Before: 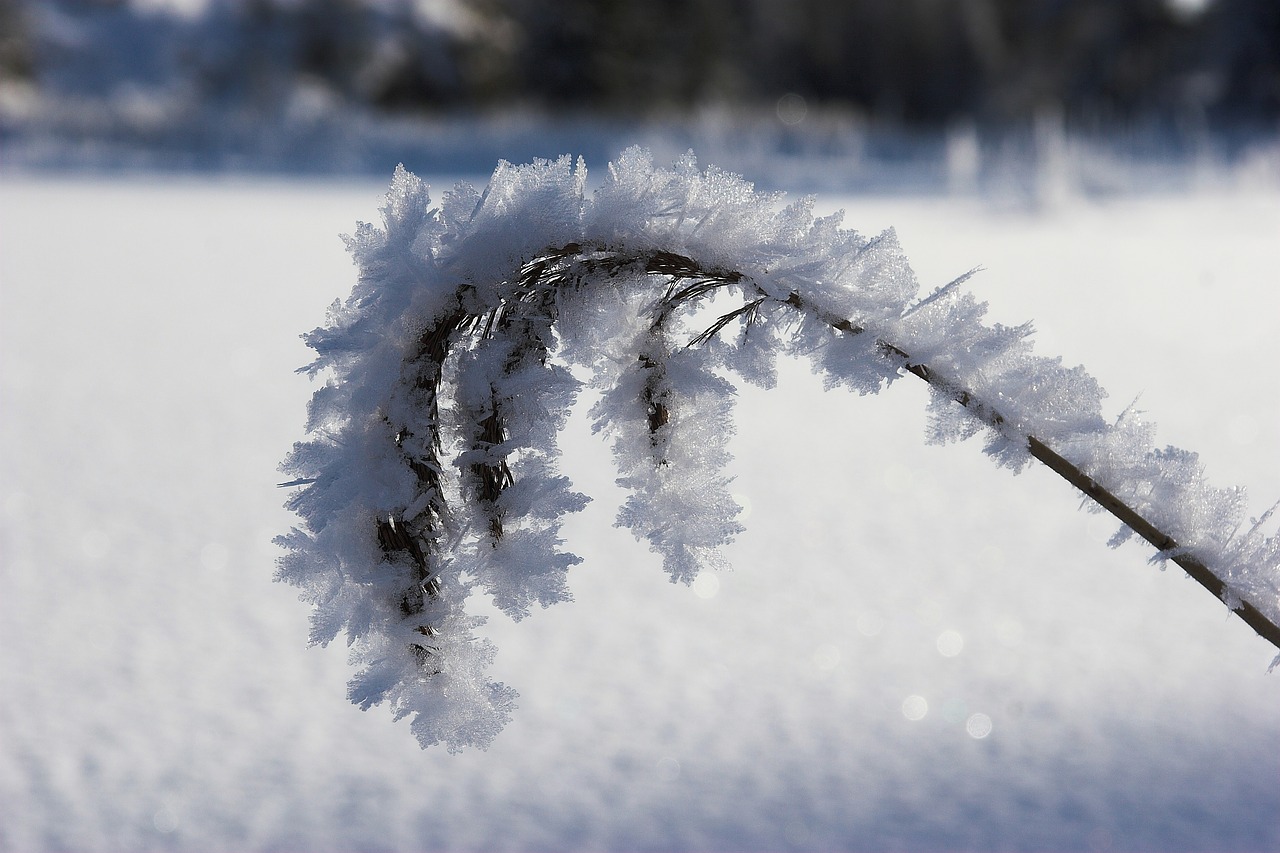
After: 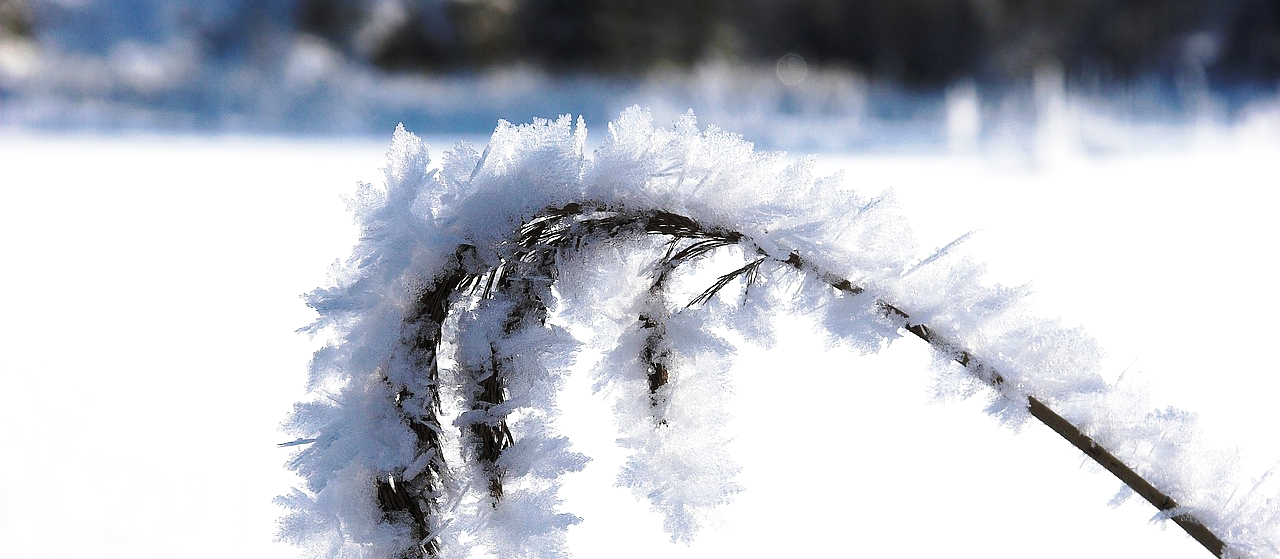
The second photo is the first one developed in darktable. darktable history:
crop and rotate: top 4.848%, bottom 29.503%
levels: levels [0.016, 0.492, 0.969]
base curve: curves: ch0 [(0, 0) (0.032, 0.037) (0.105, 0.228) (0.435, 0.76) (0.856, 0.983) (1, 1)], preserve colors none
tone curve: curves: ch0 [(0, 0) (0.003, 0.005) (0.011, 0.019) (0.025, 0.04) (0.044, 0.064) (0.069, 0.095) (0.1, 0.129) (0.136, 0.169) (0.177, 0.207) (0.224, 0.247) (0.277, 0.298) (0.335, 0.354) (0.399, 0.416) (0.468, 0.478) (0.543, 0.553) (0.623, 0.634) (0.709, 0.709) (0.801, 0.817) (0.898, 0.912) (1, 1)], preserve colors none
